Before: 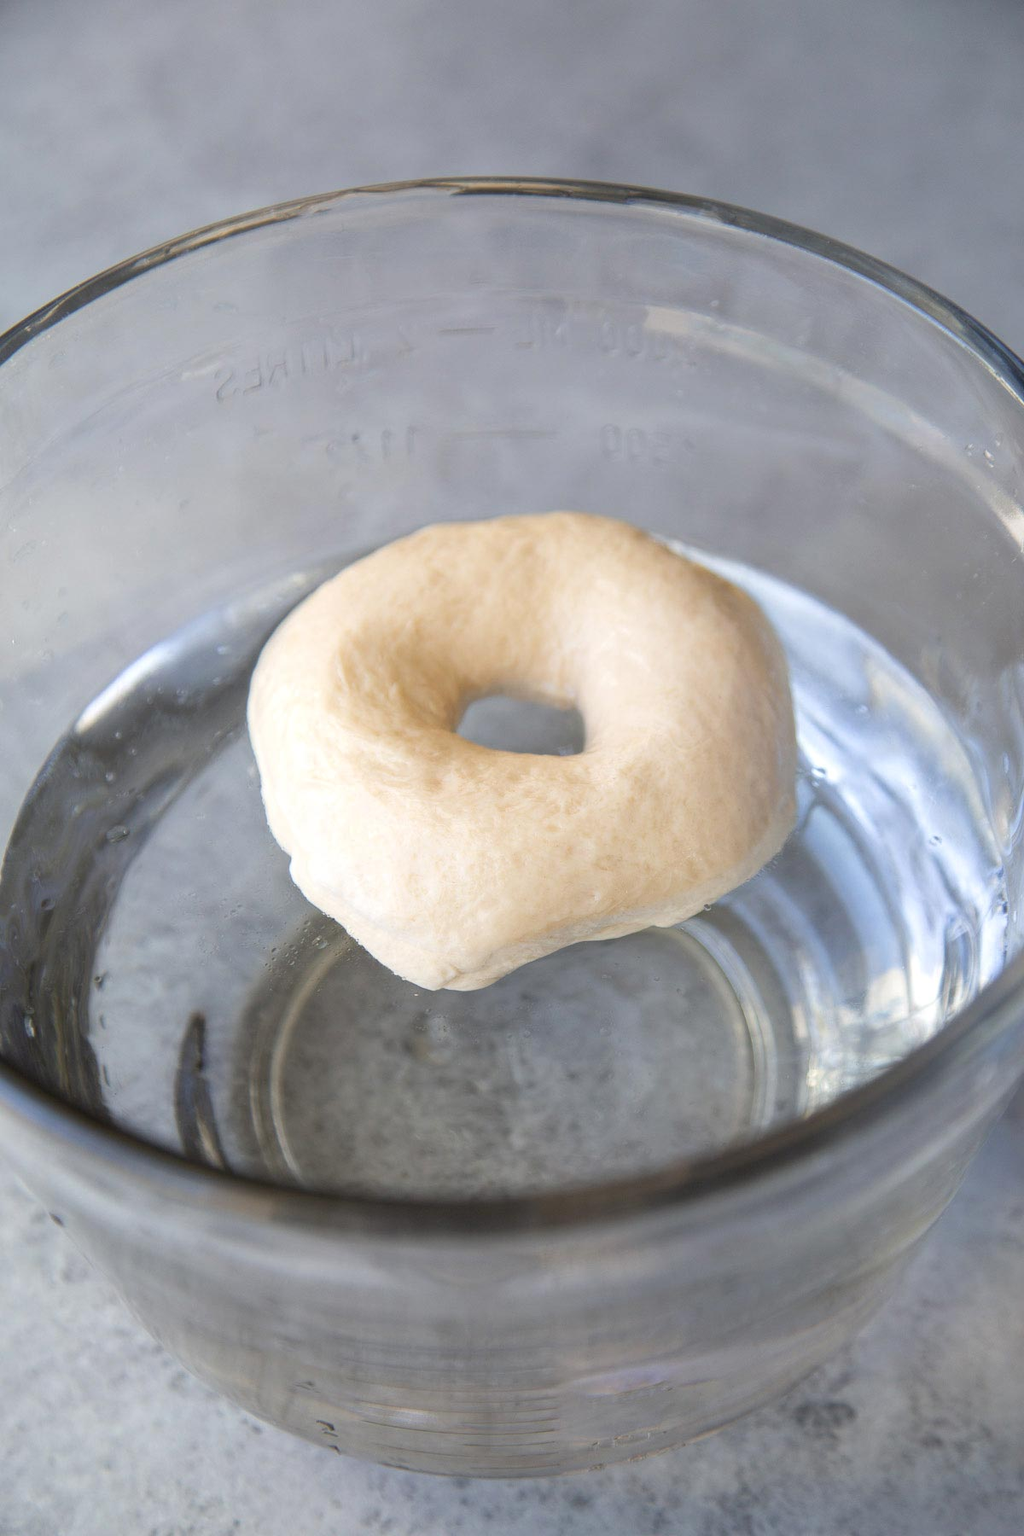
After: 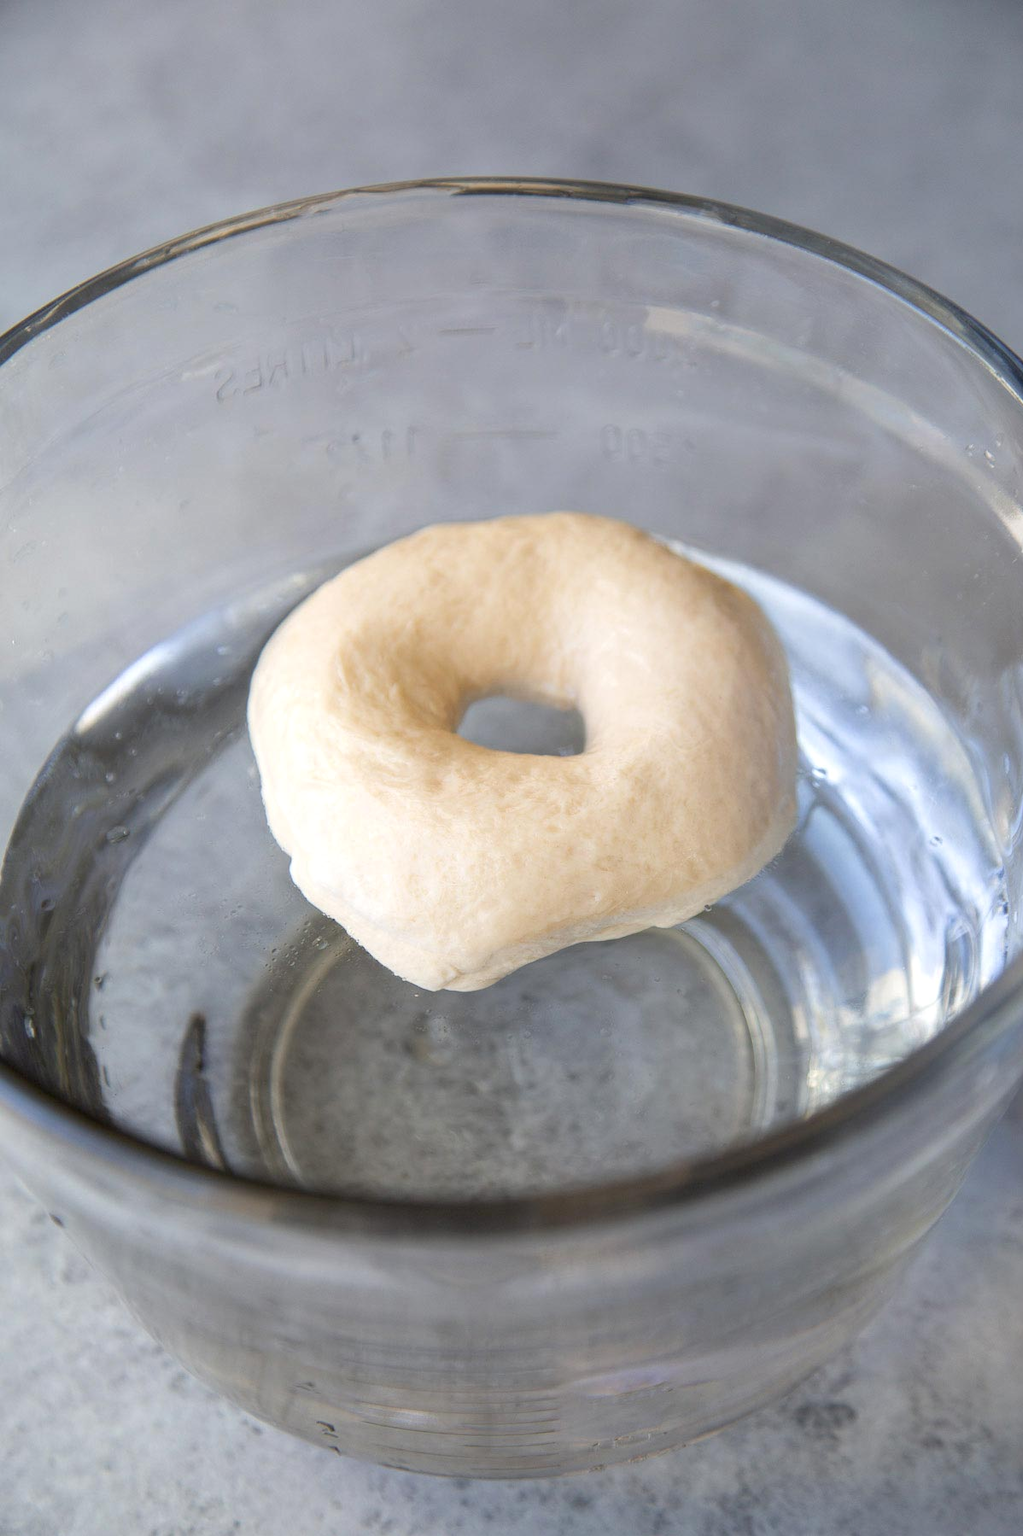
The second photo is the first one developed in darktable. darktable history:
exposure: black level correction 0.005, exposure 0.014 EV, compensate highlight preservation false
